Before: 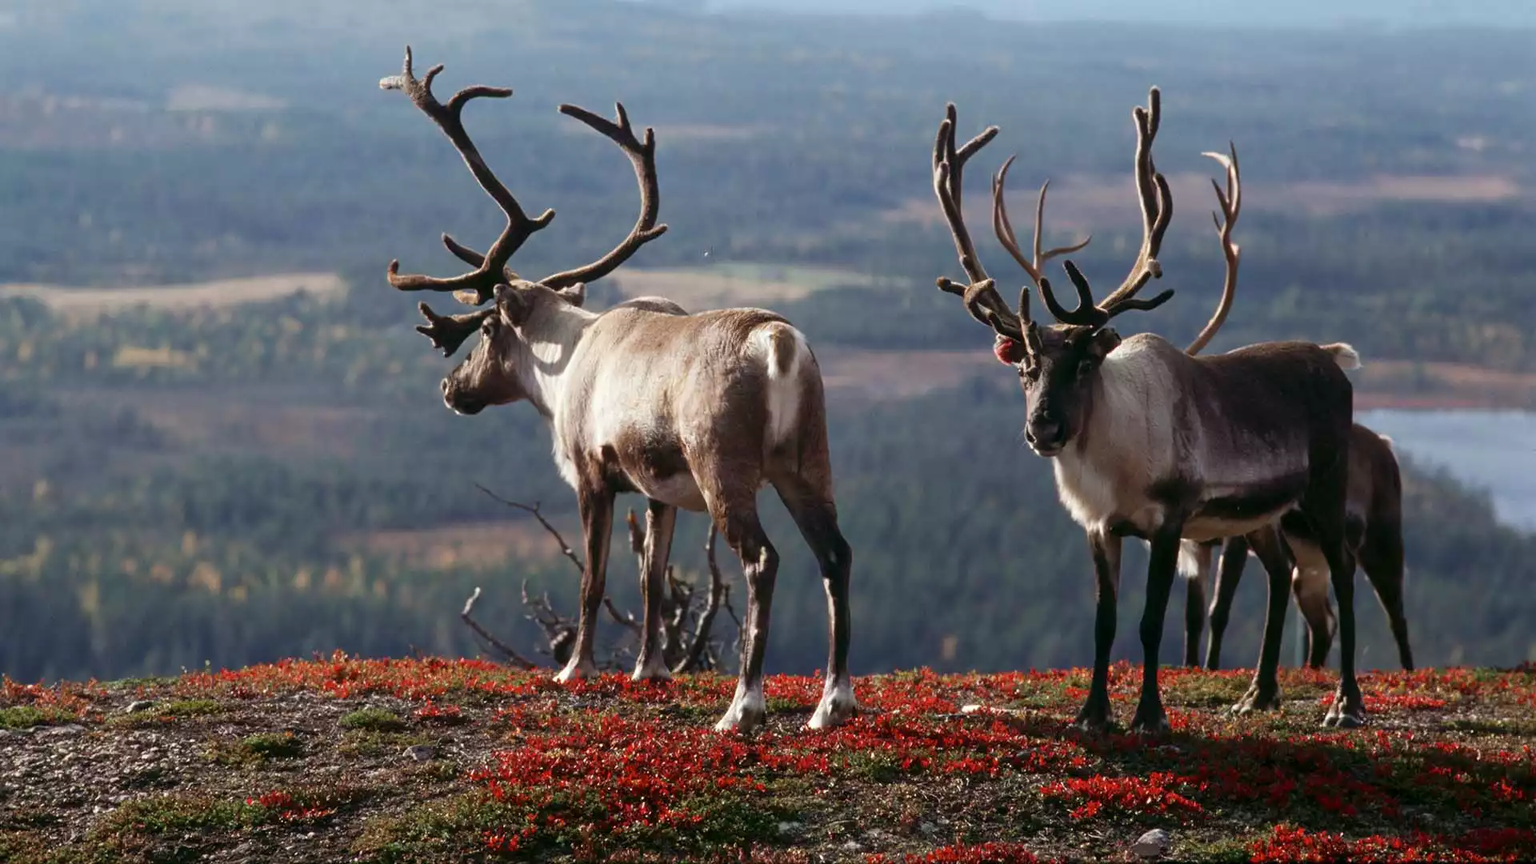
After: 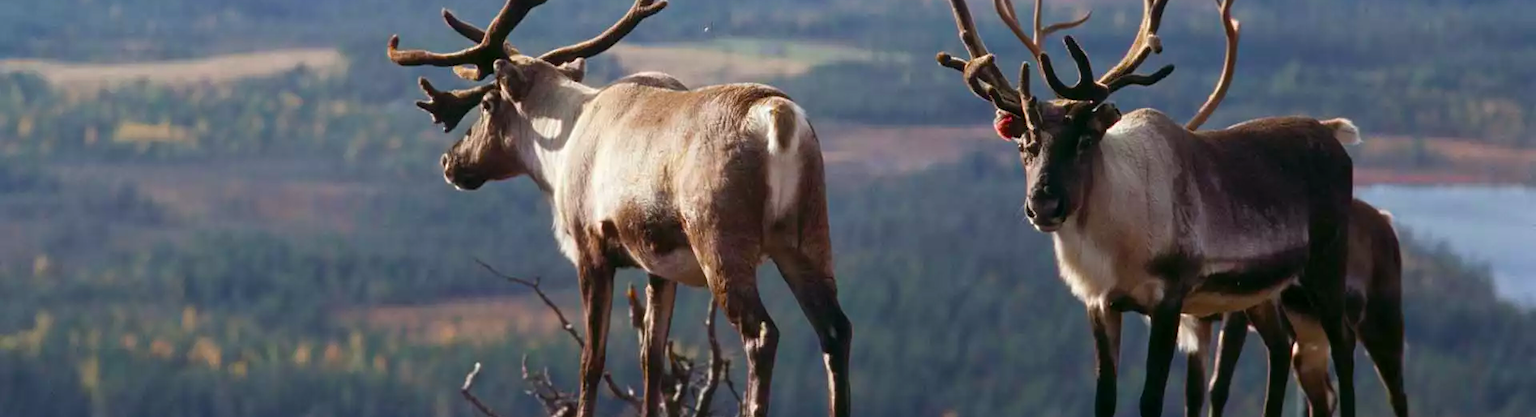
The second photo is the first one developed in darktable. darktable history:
crop and rotate: top 26.056%, bottom 25.543%
color balance rgb: perceptual saturation grading › global saturation 25%, global vibrance 20%
